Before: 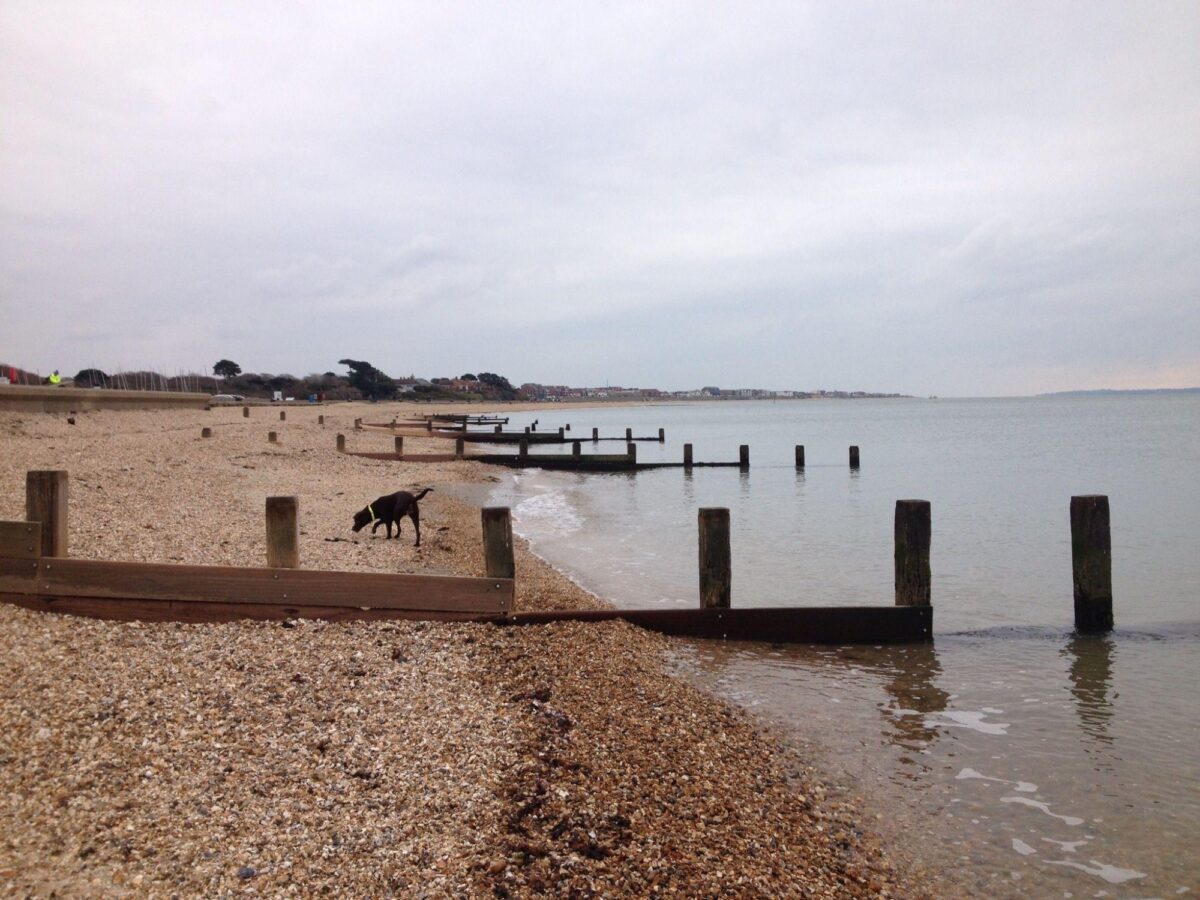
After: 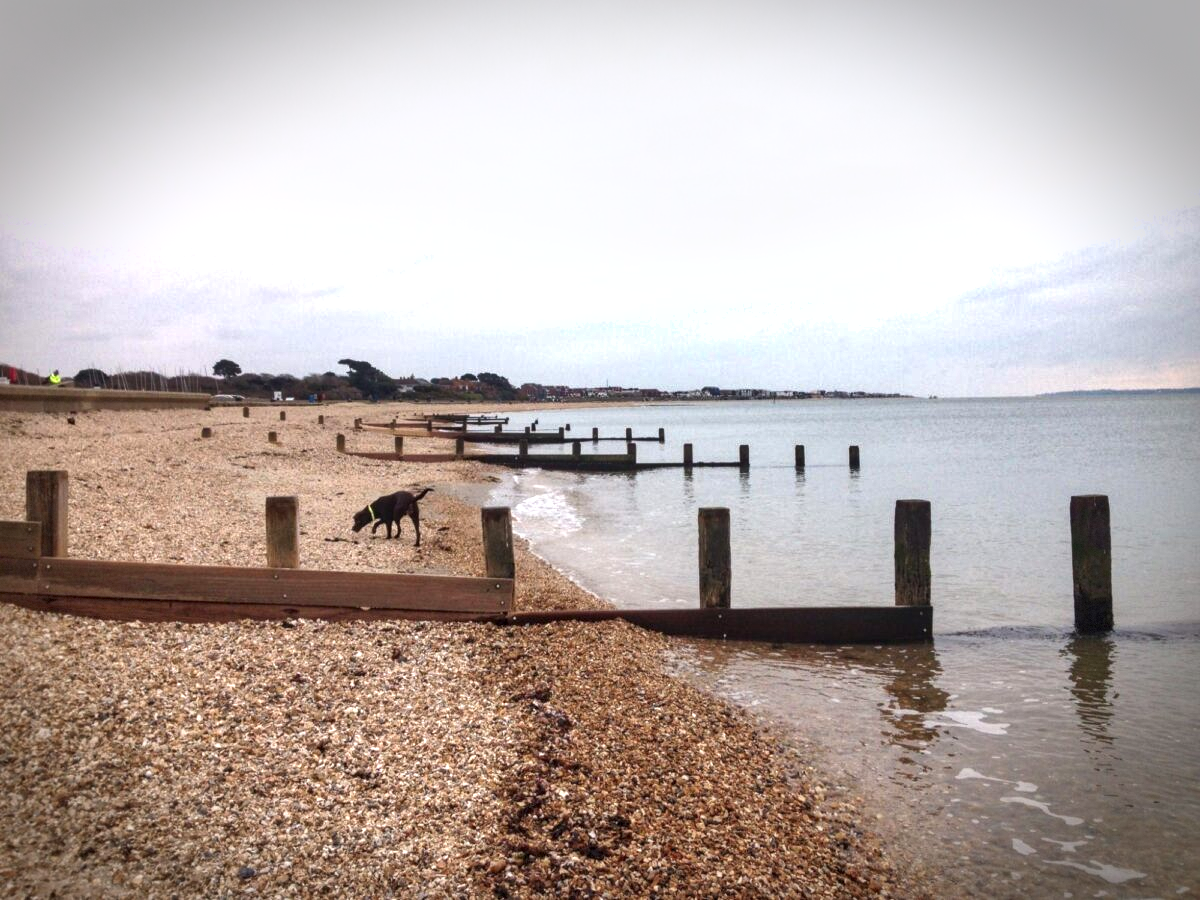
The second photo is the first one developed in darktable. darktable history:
local contrast: on, module defaults
exposure: black level correction 0, exposure 0.696 EV, compensate highlight preservation false
vignetting: brightness -0.582, saturation -0.12, automatic ratio true, dithering 8-bit output, unbound false
shadows and highlights: soften with gaussian
